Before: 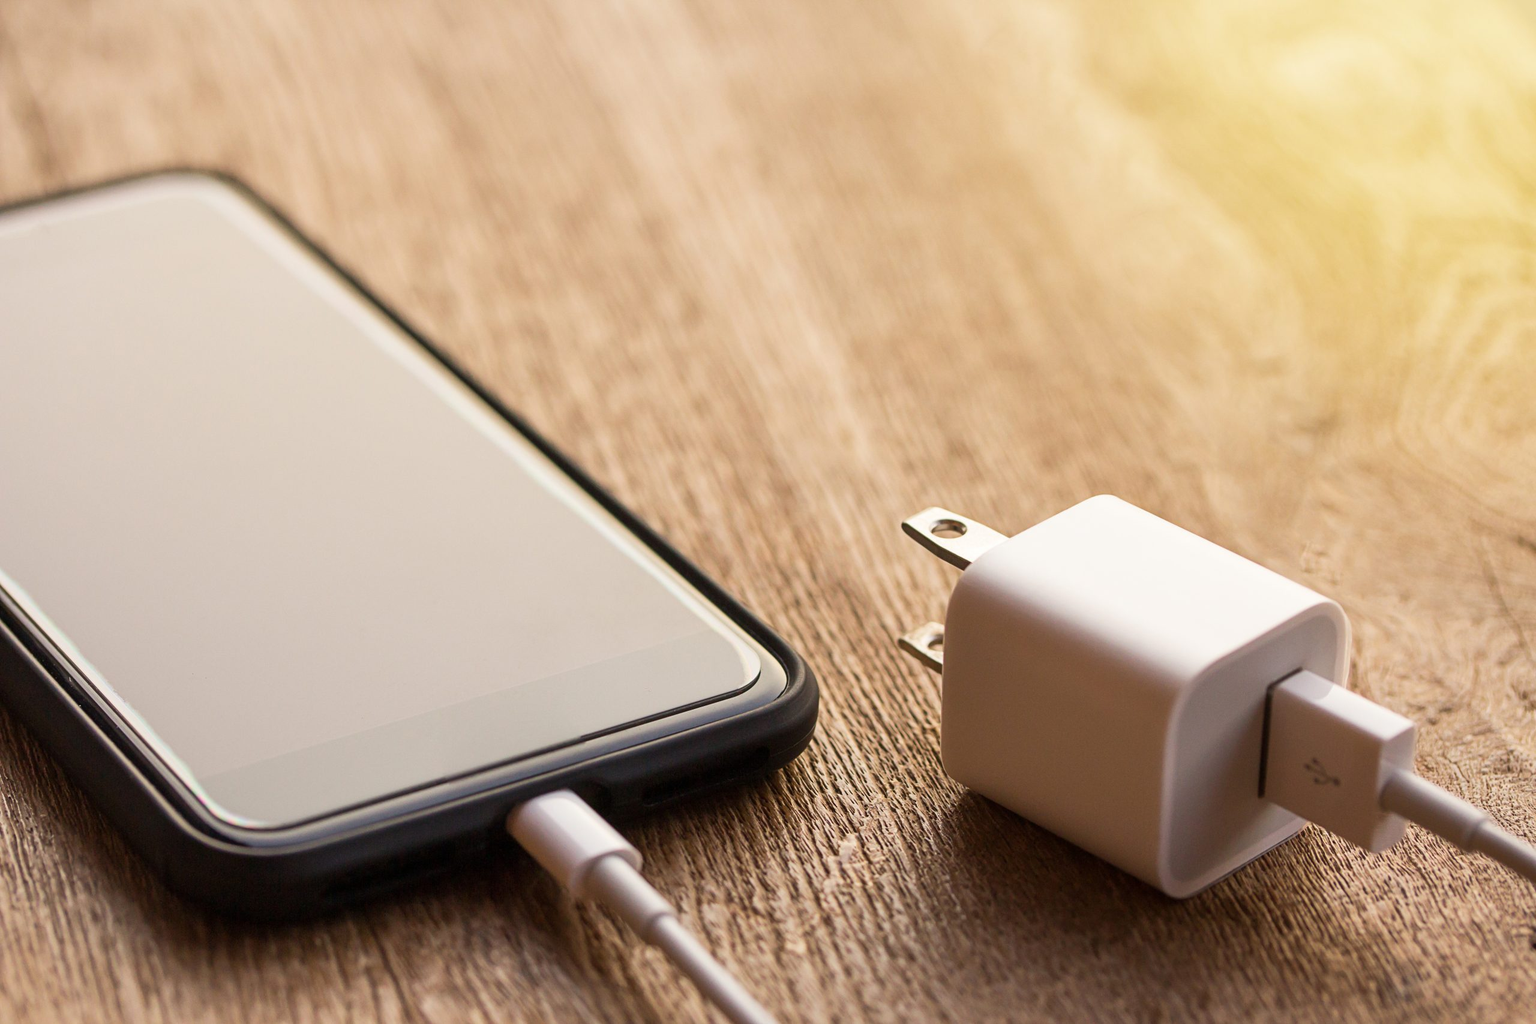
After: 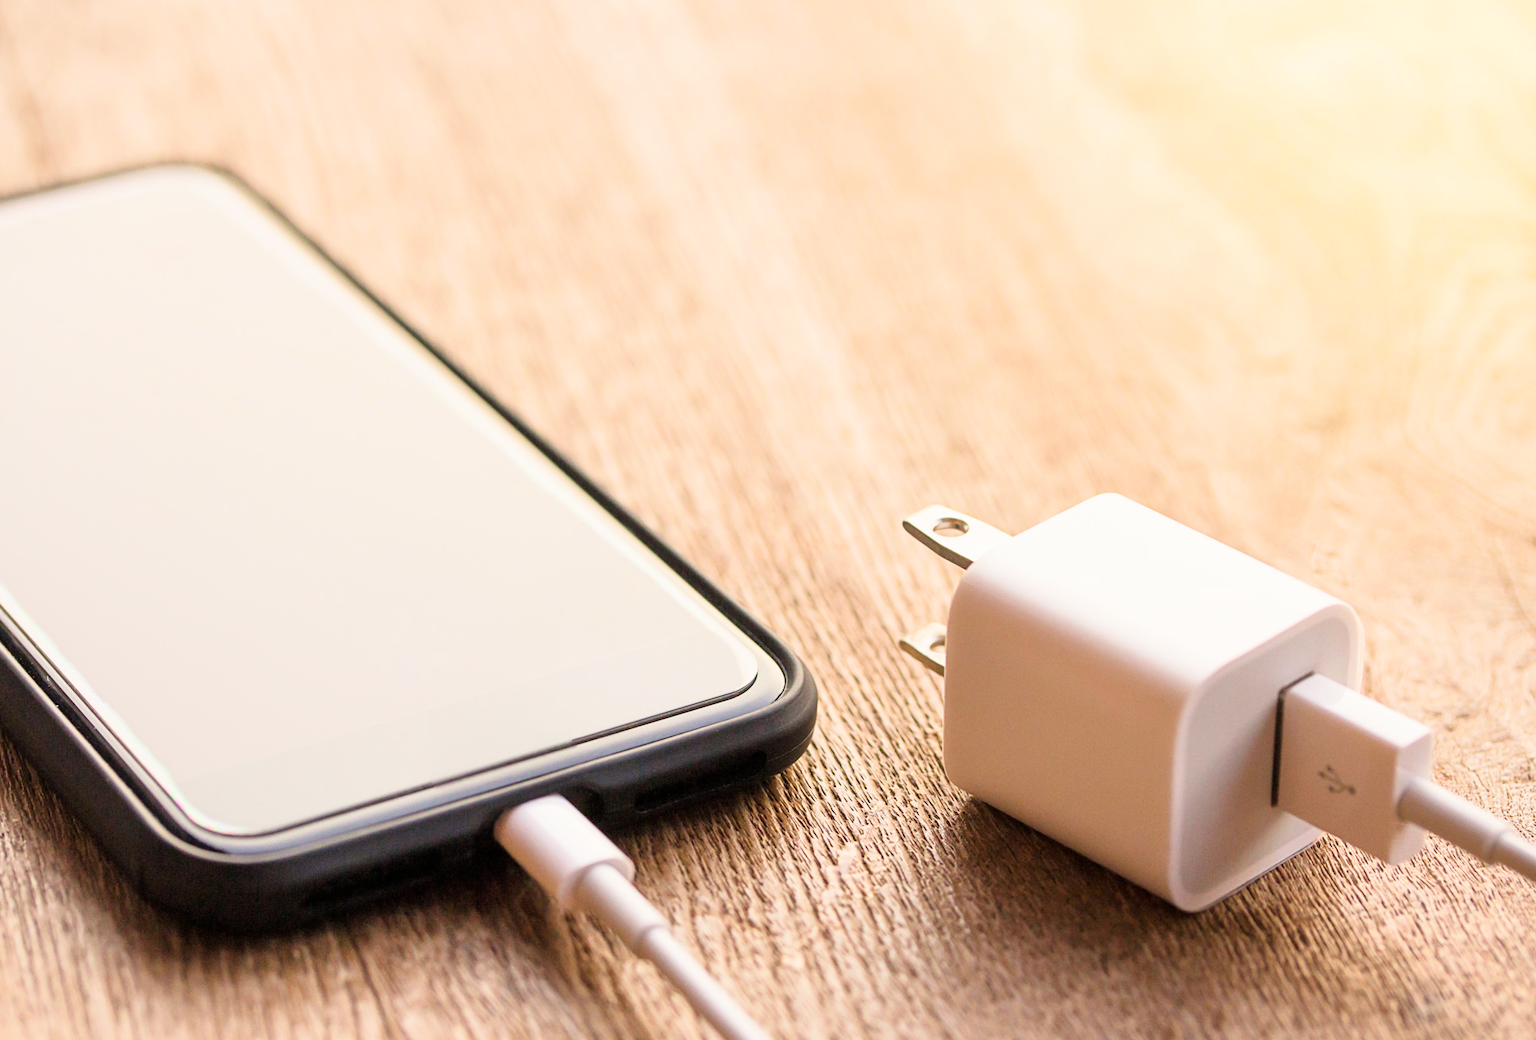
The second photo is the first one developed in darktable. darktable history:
rotate and perspective: rotation 0.226°, lens shift (vertical) -0.042, crop left 0.023, crop right 0.982, crop top 0.006, crop bottom 0.994
filmic rgb: black relative exposure -7.65 EV, white relative exposure 4.56 EV, hardness 3.61
exposure: black level correction 0, exposure 1.741 EV, compensate exposure bias true, compensate highlight preservation false
